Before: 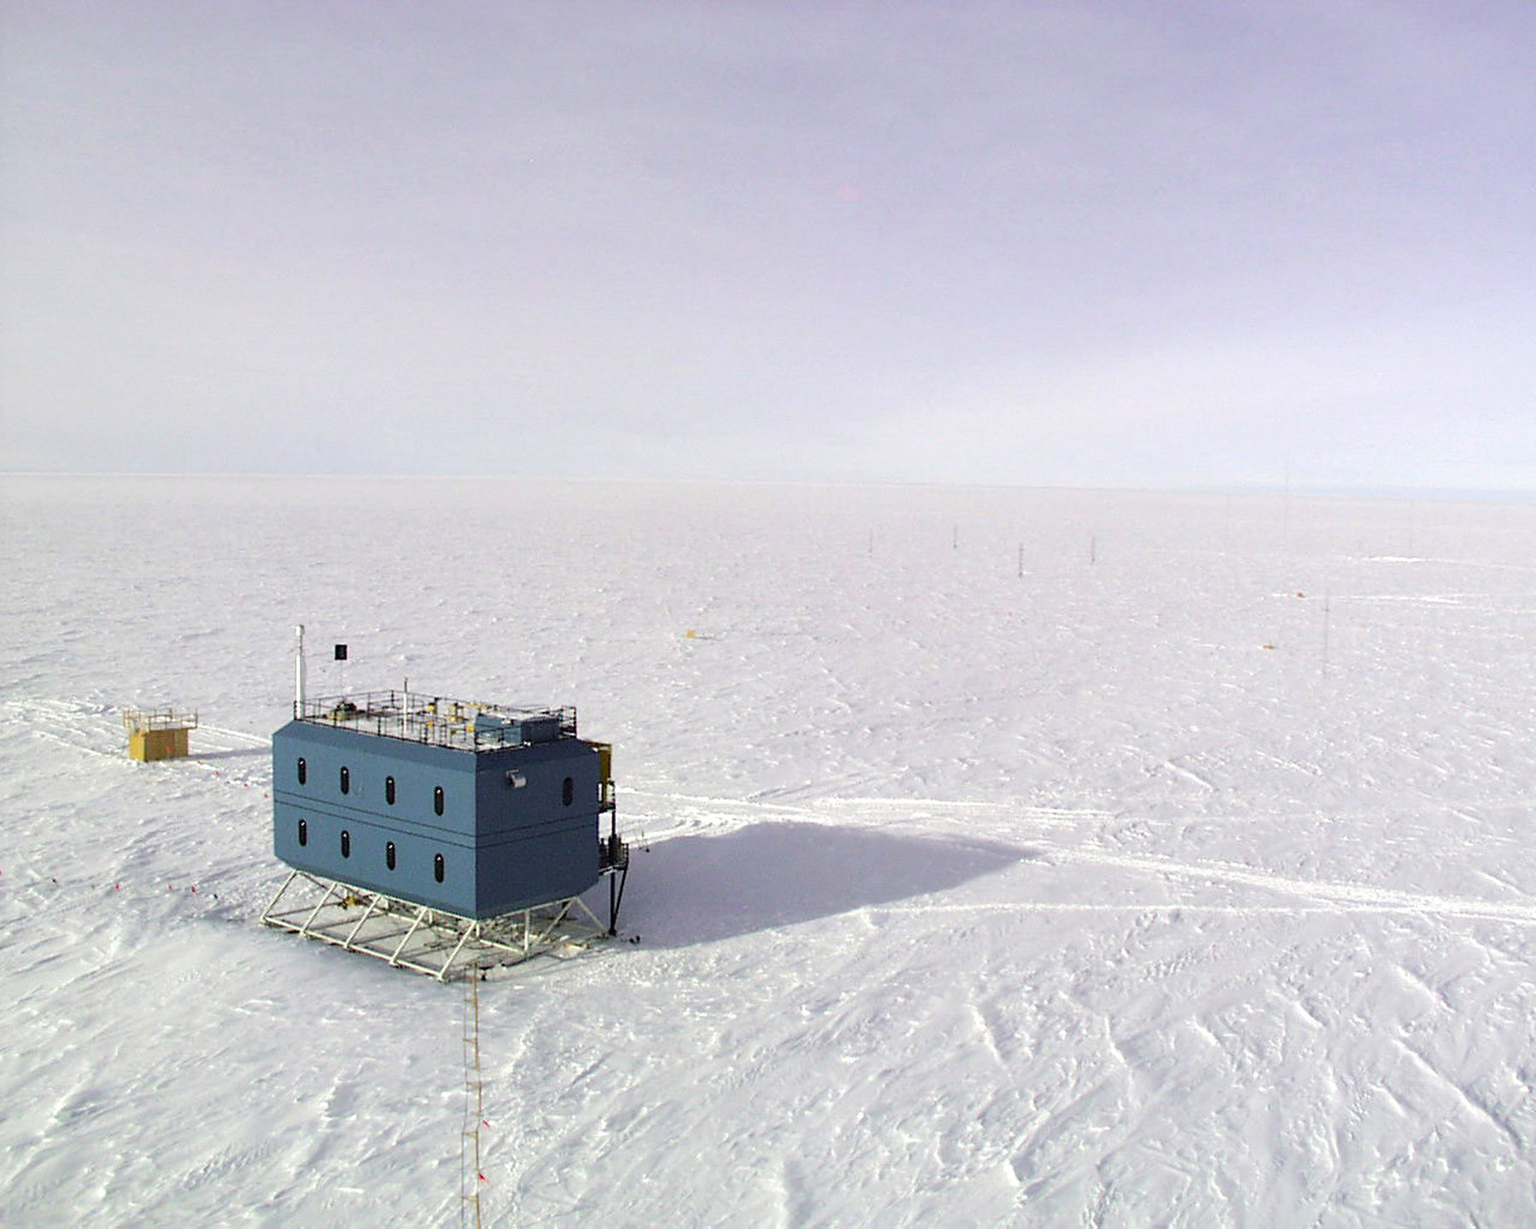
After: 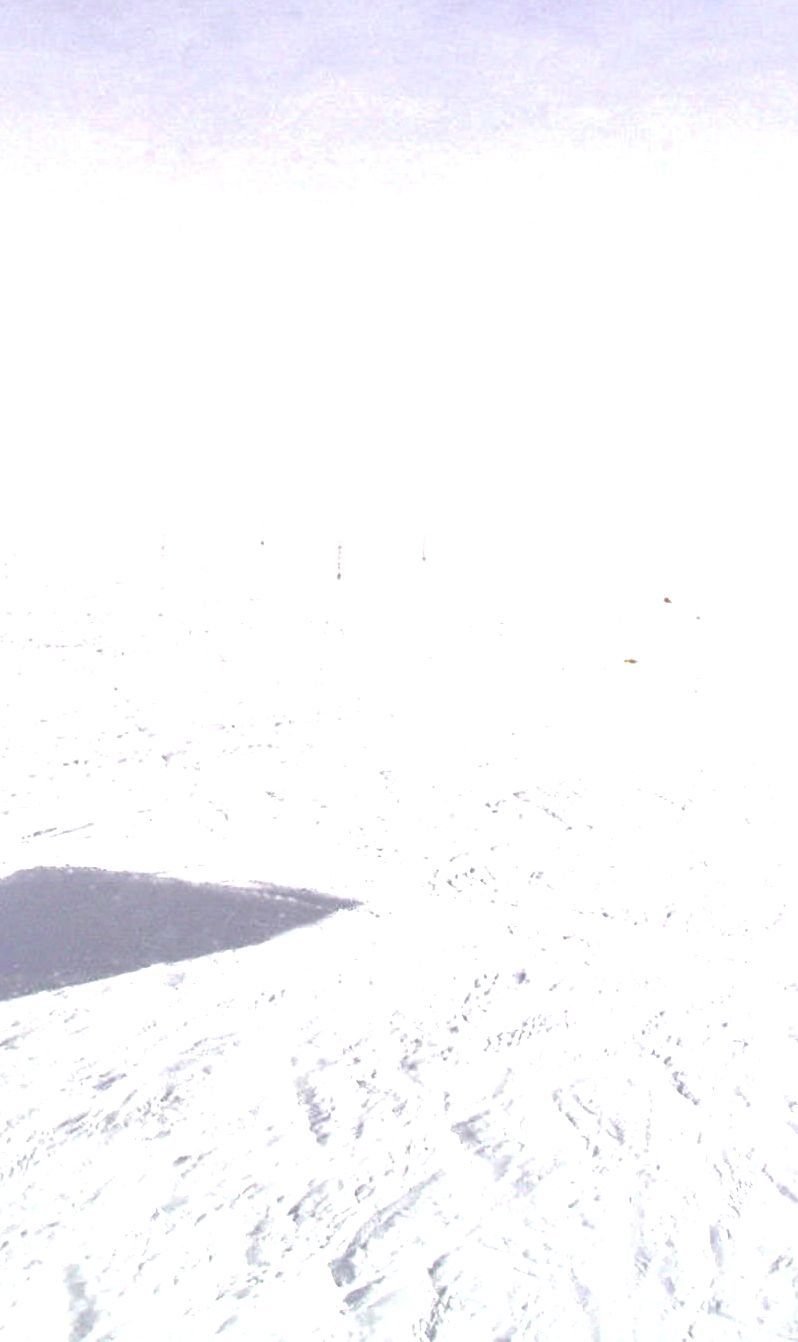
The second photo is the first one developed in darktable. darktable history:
crop: left 47.625%, top 6.753%, right 8.033%
shadows and highlights: shadows 9.68, white point adjustment 1.01, highlights -38.92, shadows color adjustment 99.14%, highlights color adjustment 0.538%
exposure: black level correction 0, exposure 0.692 EV, compensate exposure bias true, compensate highlight preservation false
tone equalizer: edges refinement/feathering 500, mask exposure compensation -1.57 EV, preserve details no
local contrast: mode bilateral grid, contrast 20, coarseness 100, detail 150%, midtone range 0.2
